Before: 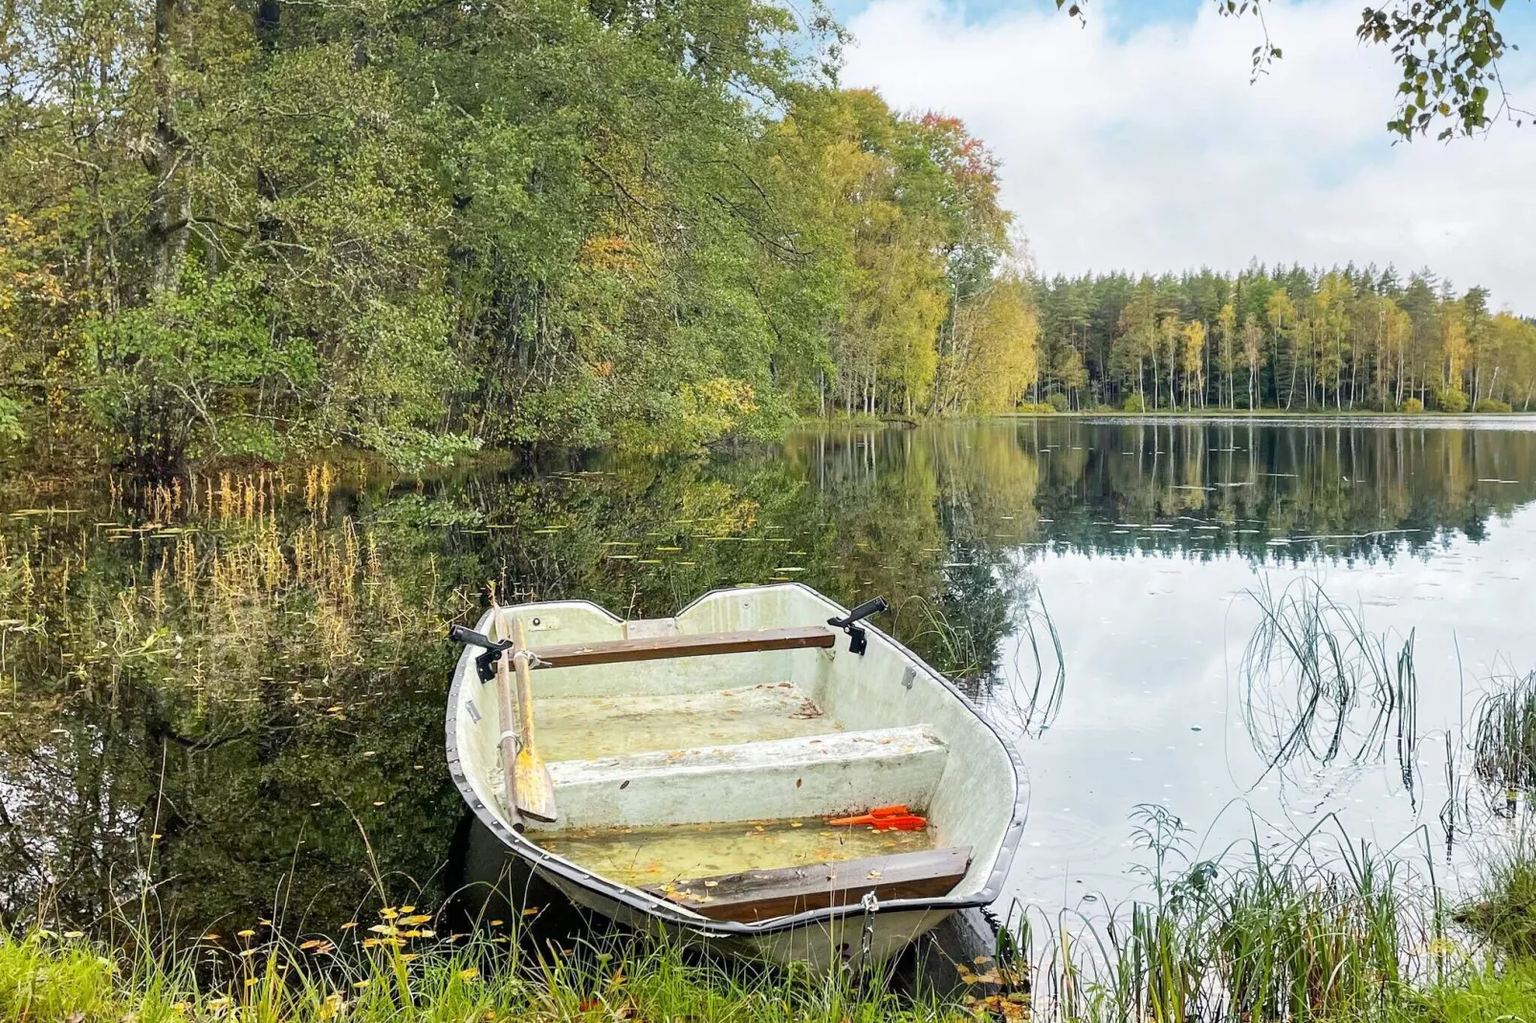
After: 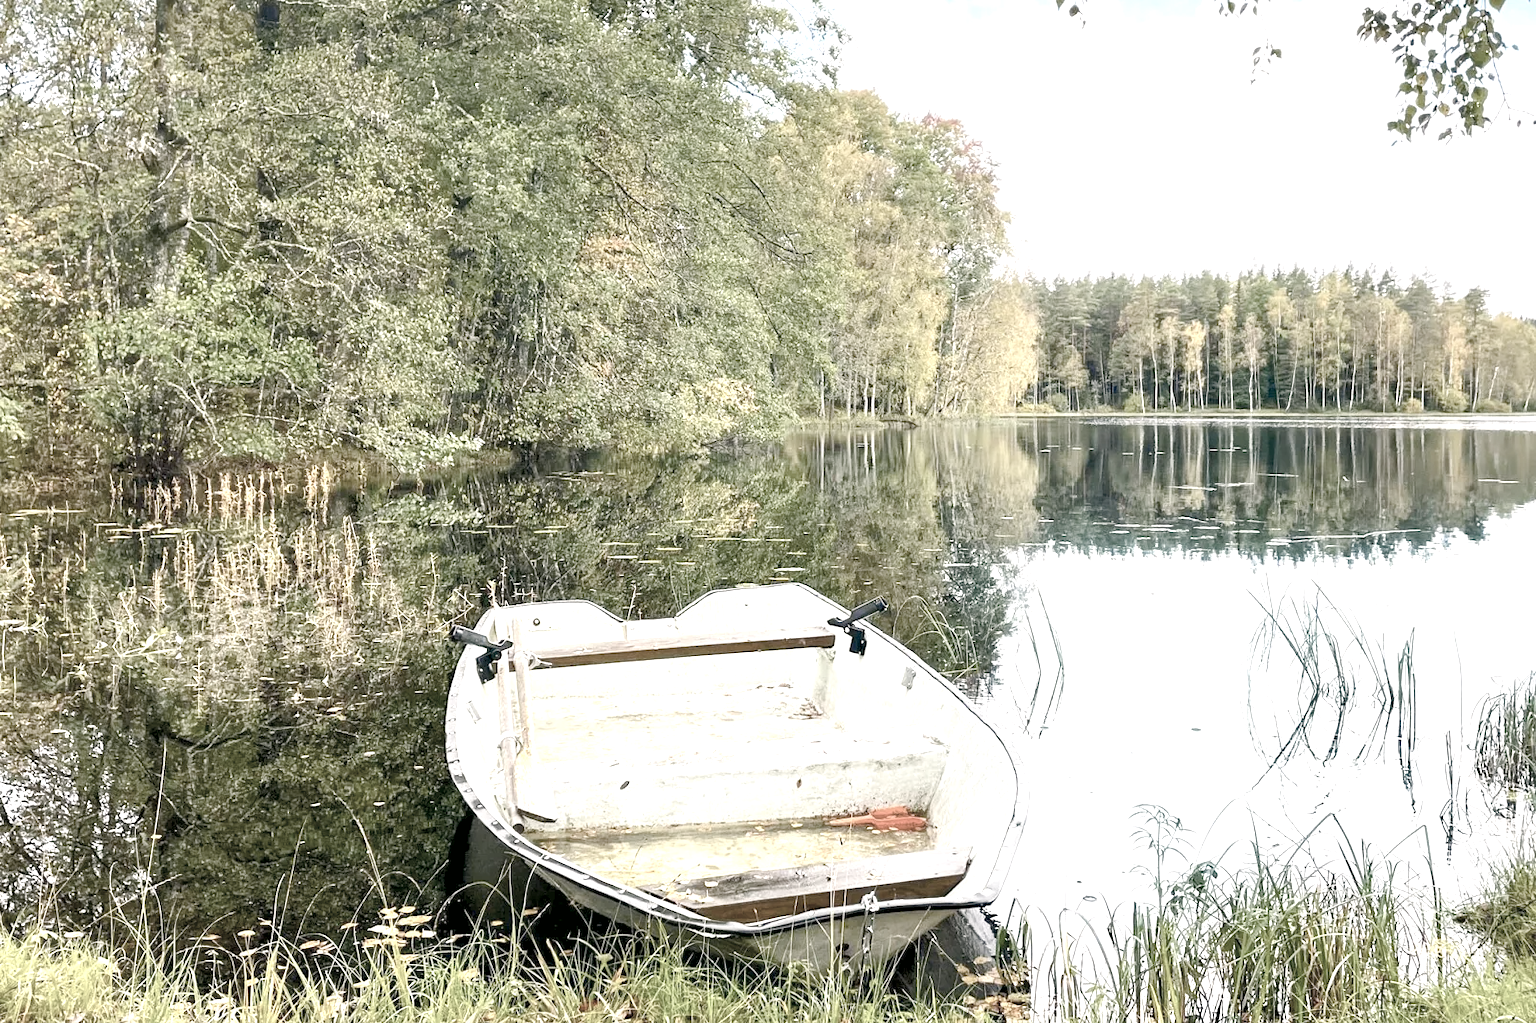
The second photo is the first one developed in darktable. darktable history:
exposure: black level correction 0, exposure 1.2 EV, compensate highlight preservation false
color balance rgb: global offset › luminance -0.5%, perceptual saturation grading › highlights -17.77%, perceptual saturation grading › mid-tones 33.1%, perceptual saturation grading › shadows 50.52%, perceptual brilliance grading › highlights 10.8%, perceptual brilliance grading › shadows -10.8%, global vibrance 24.22%, contrast -25%
color correction: highlights a* 4.02, highlights b* 4.98, shadows a* -7.55, shadows b* 4.98
color zones: curves: ch1 [(0.238, 0.163) (0.476, 0.2) (0.733, 0.322) (0.848, 0.134)]
